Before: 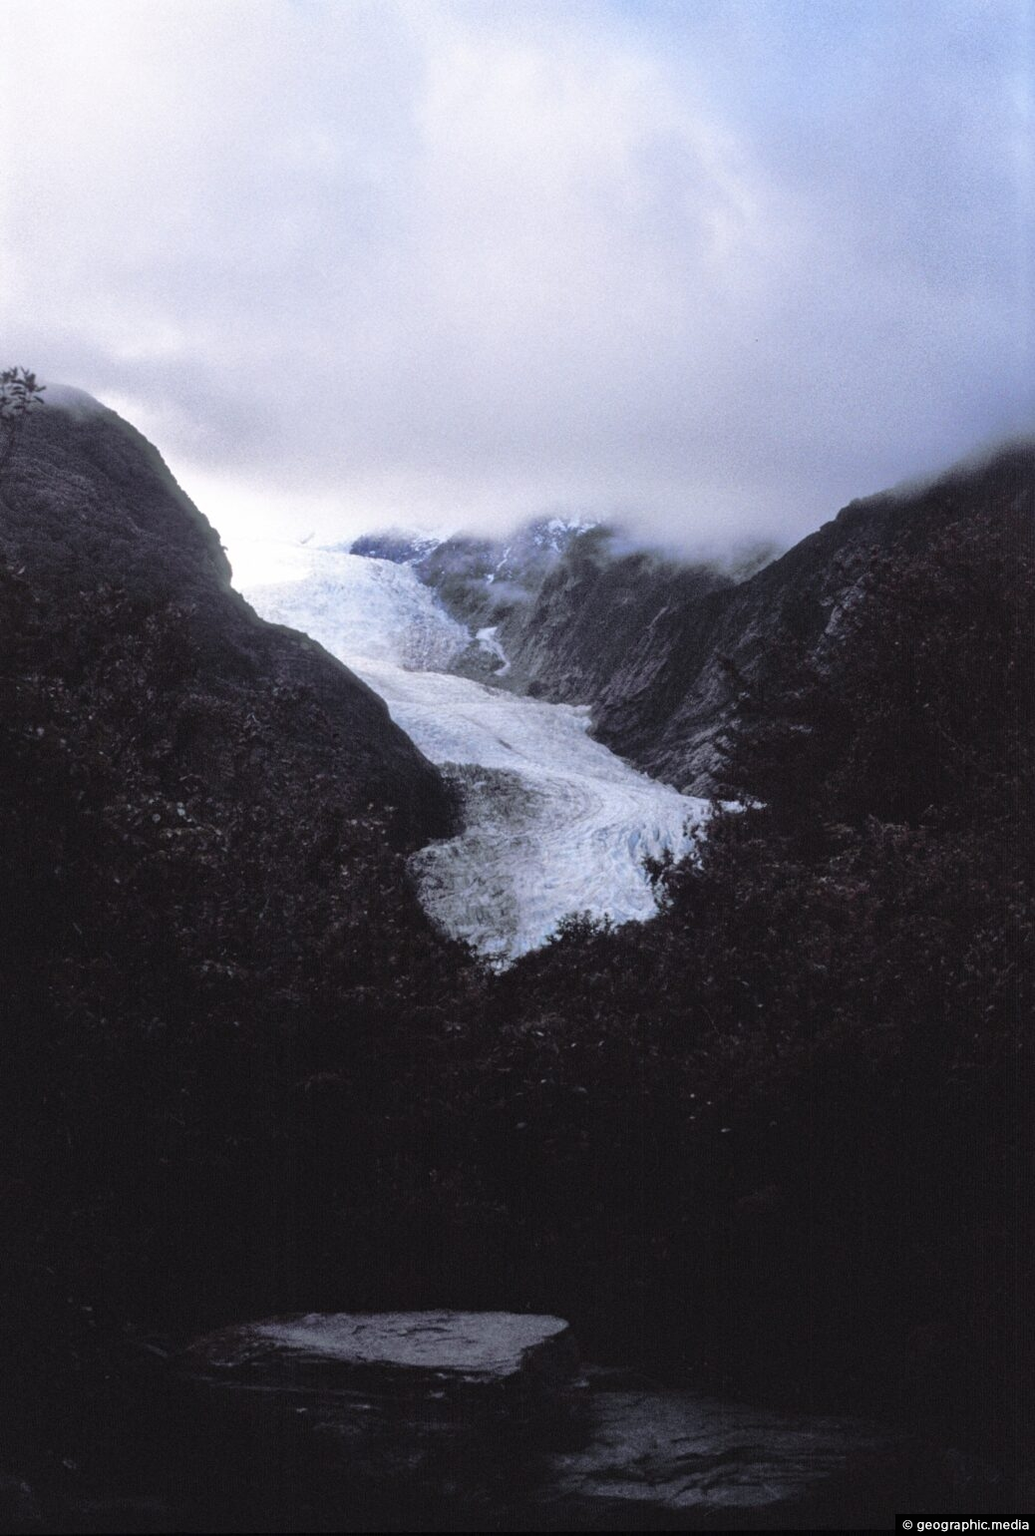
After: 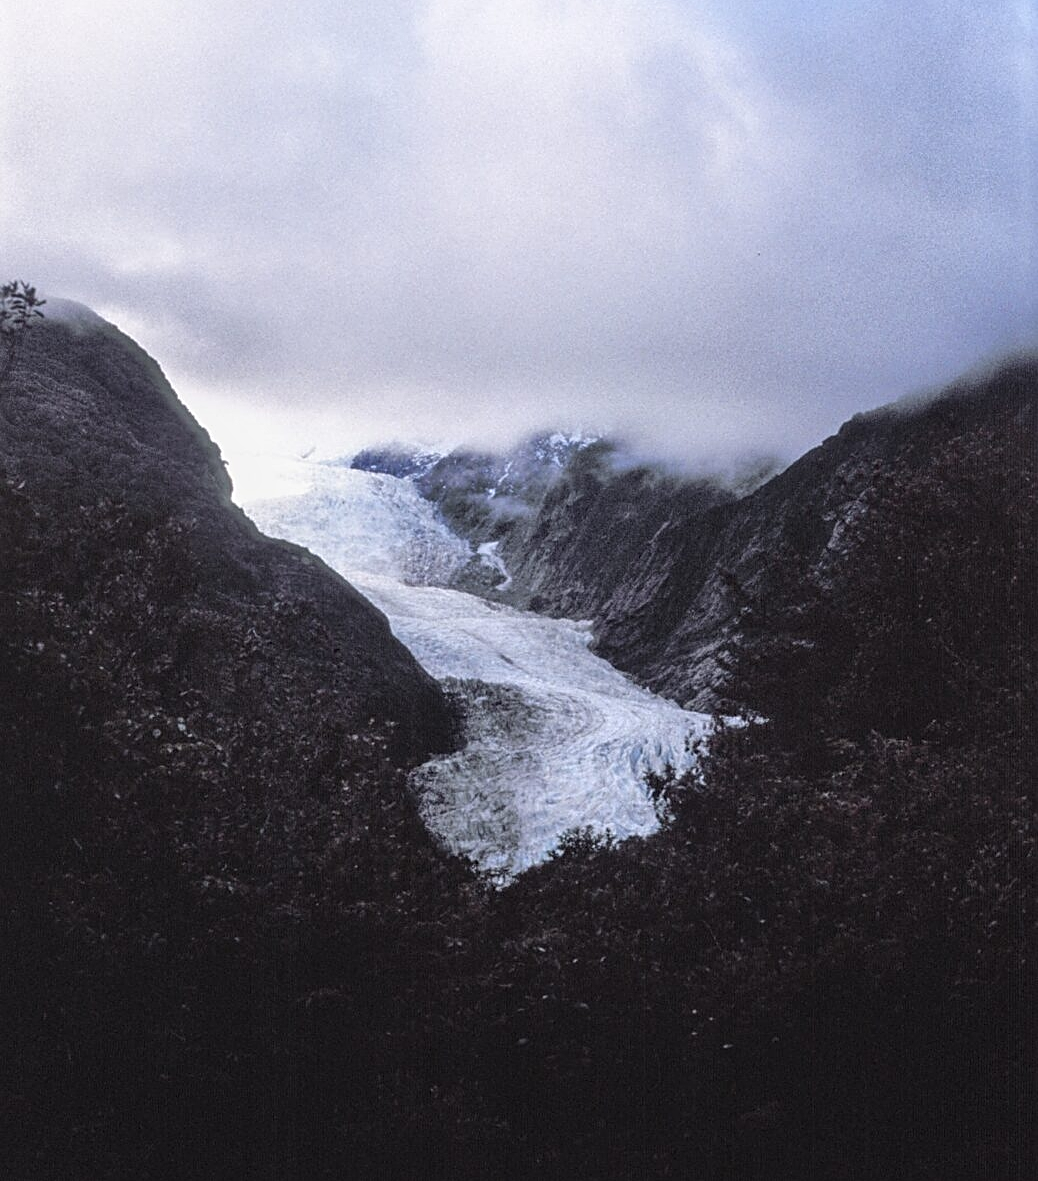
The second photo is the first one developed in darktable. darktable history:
local contrast: on, module defaults
crop: top 5.667%, bottom 17.637%
sharpen: on, module defaults
